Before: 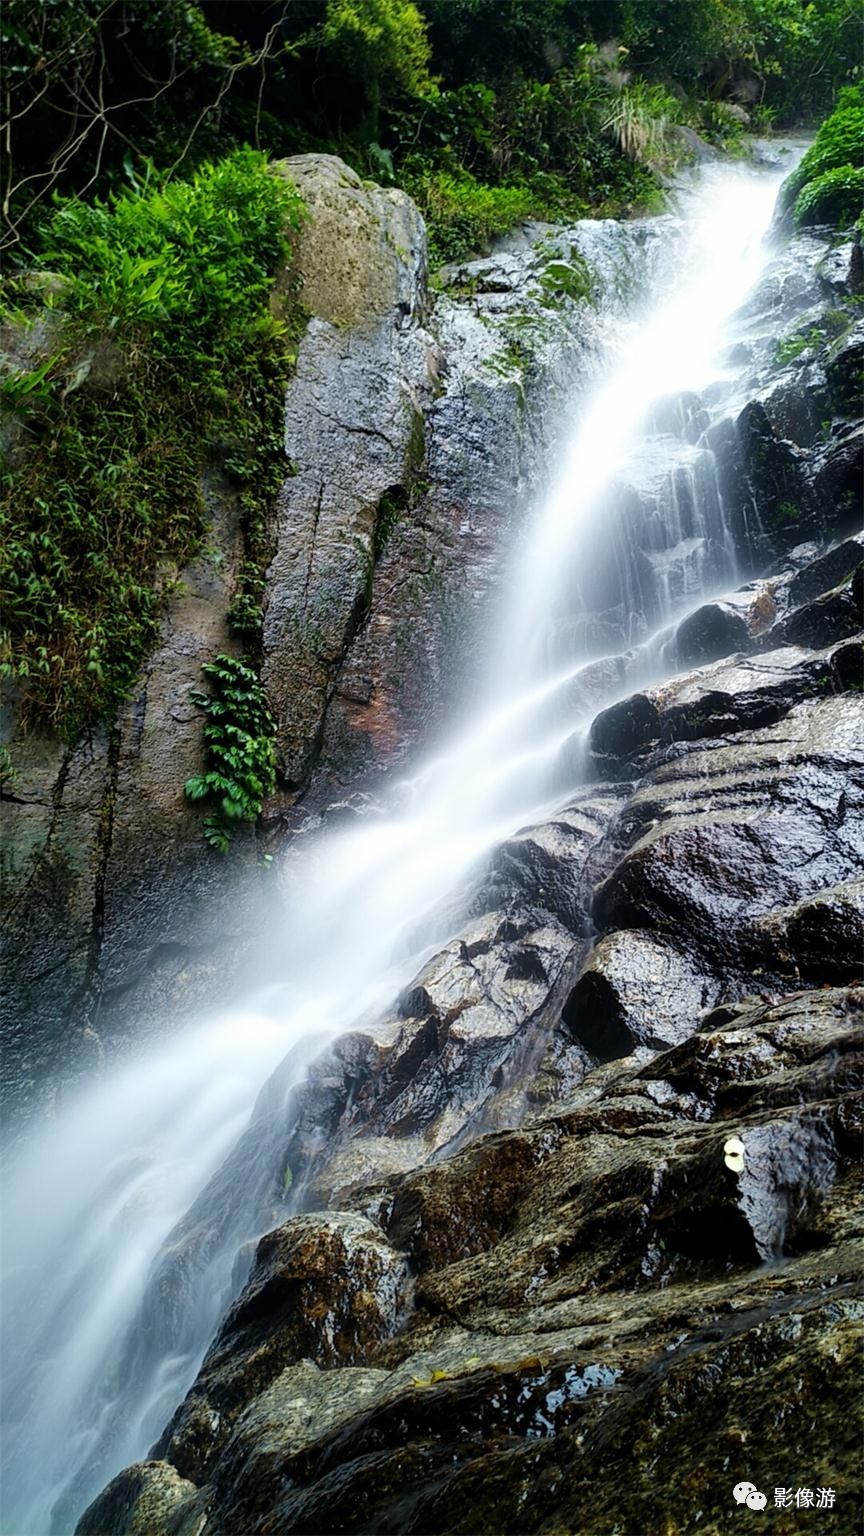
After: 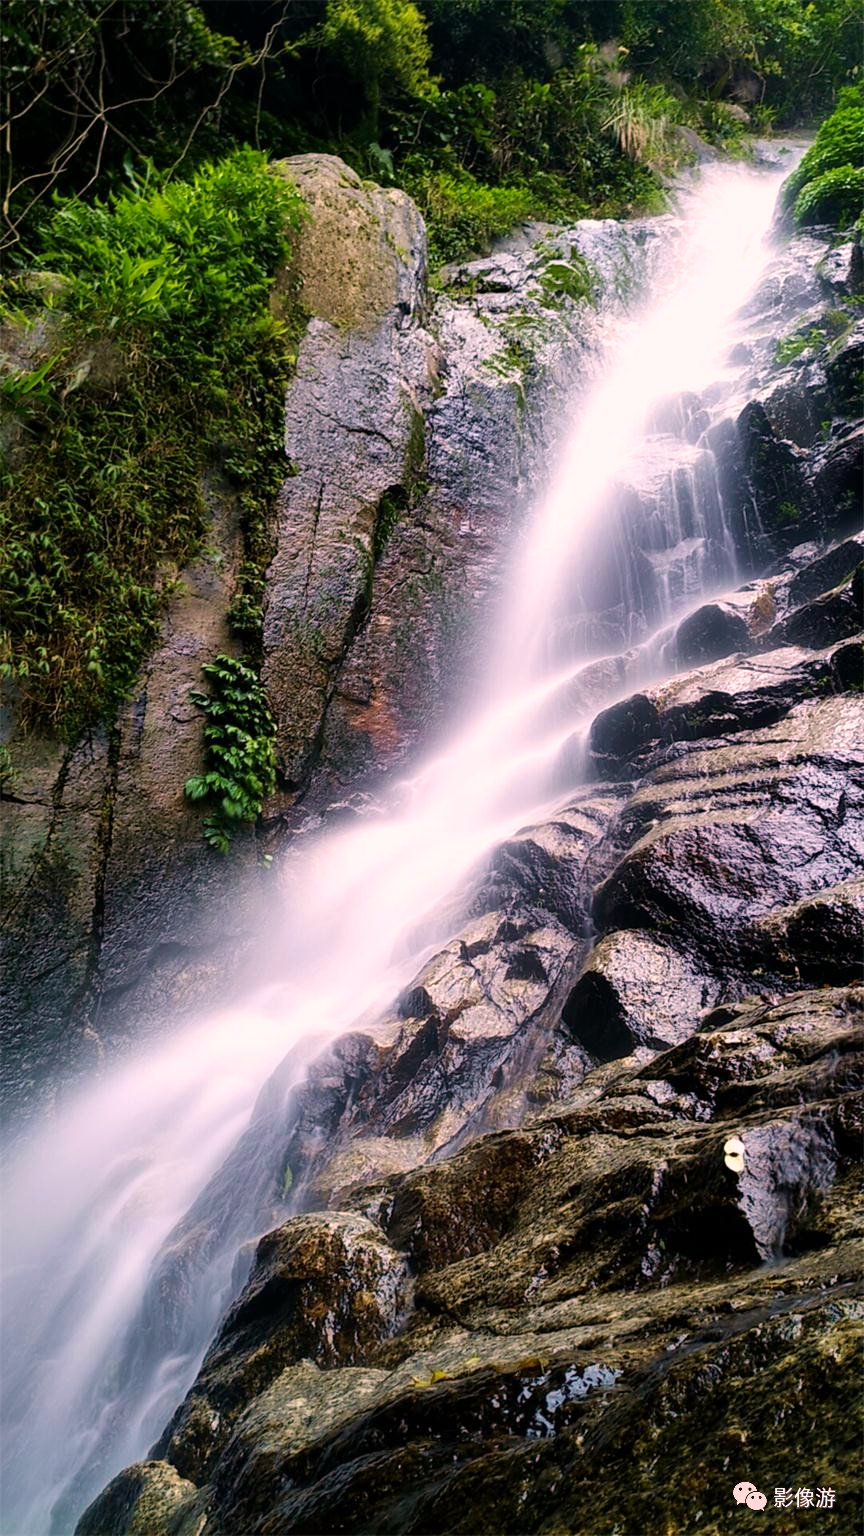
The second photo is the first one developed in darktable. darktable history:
velvia: on, module defaults
color correction: highlights a* 14.49, highlights b* 4.86
